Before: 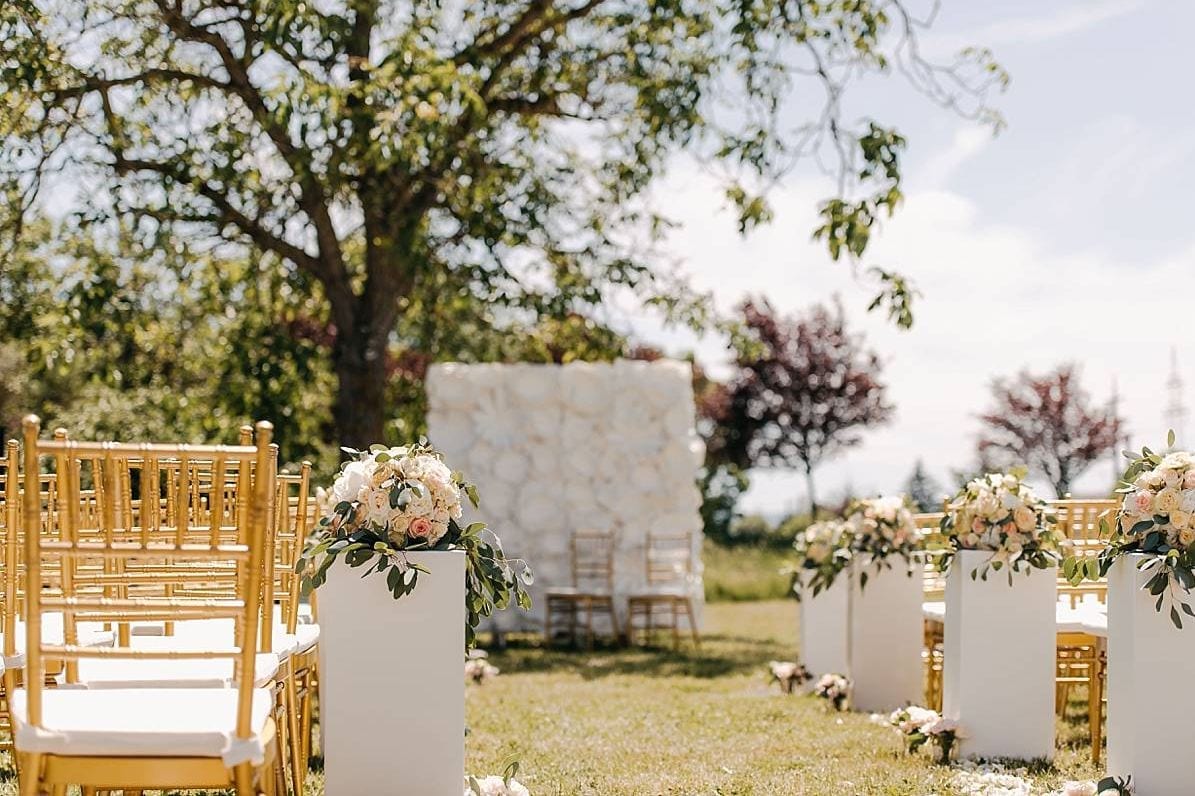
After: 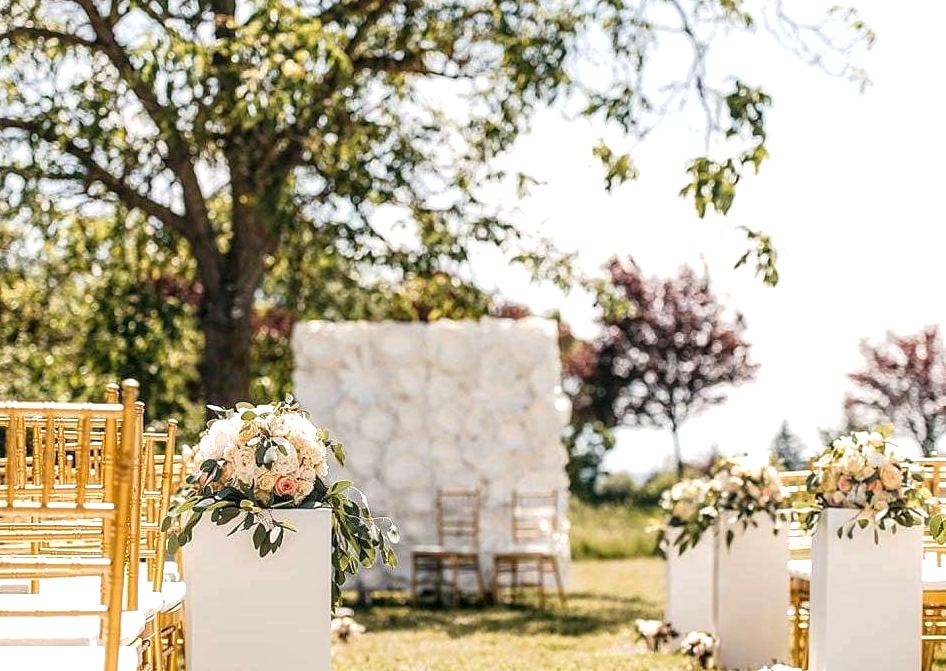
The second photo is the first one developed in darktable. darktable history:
crop: left 11.225%, top 5.381%, right 9.565%, bottom 10.314%
local contrast: on, module defaults
exposure: exposure 0.564 EV, compensate highlight preservation false
